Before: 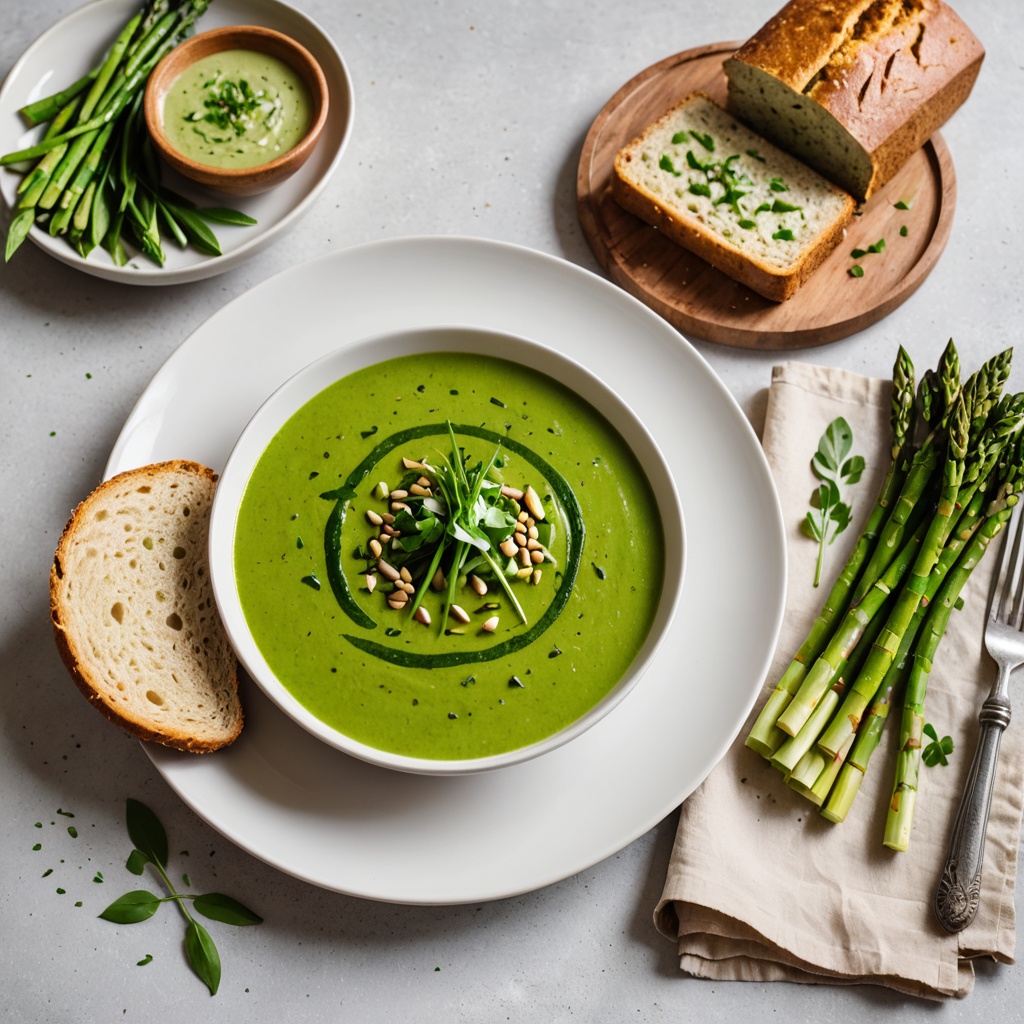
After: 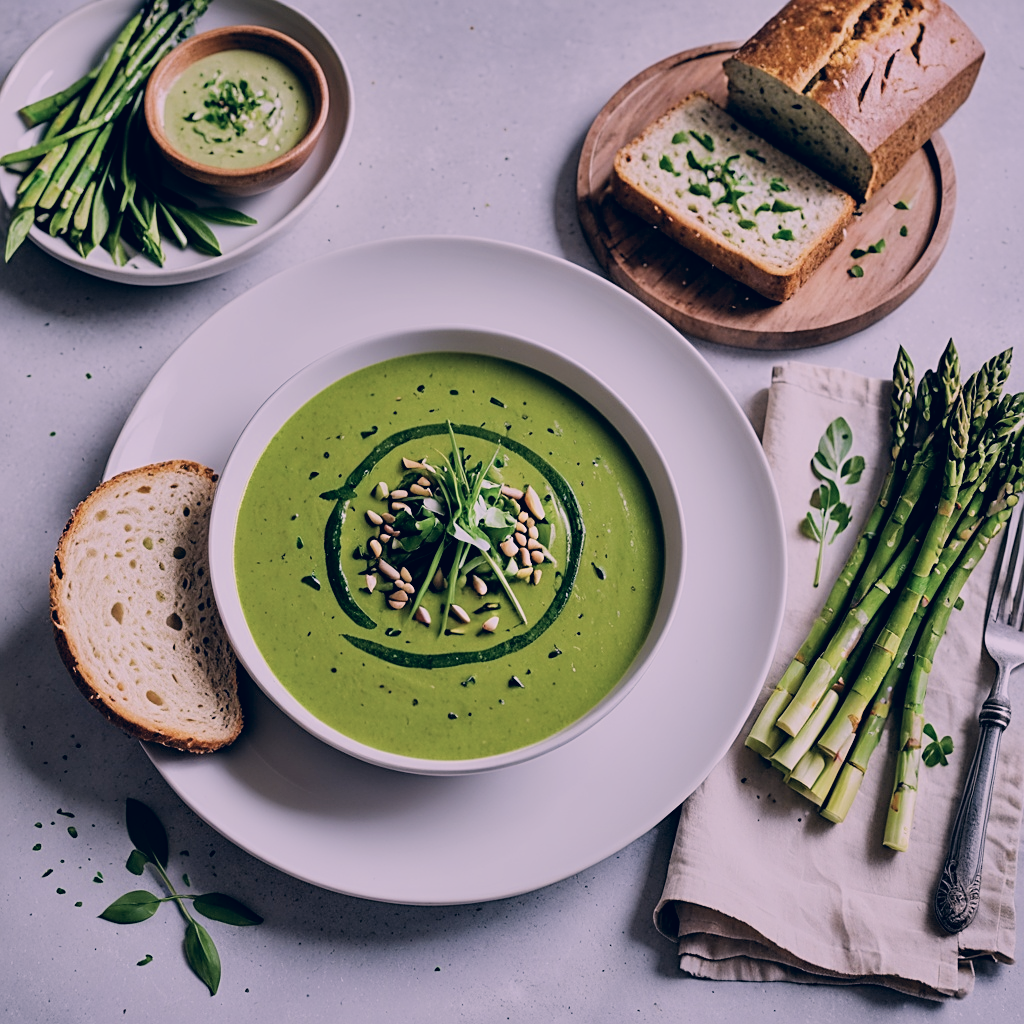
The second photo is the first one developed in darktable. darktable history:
filmic rgb: black relative exposure -7.65 EV, white relative exposure 4.56 EV, hardness 3.61, iterations of high-quality reconstruction 0
color calibration: illuminant custom, x 0.372, y 0.384, temperature 4278.62 K
sharpen: on, module defaults
color correction: highlights a* 14.32, highlights b* 6.13, shadows a* -5.53, shadows b* -15.59, saturation 0.853
shadows and highlights: low approximation 0.01, soften with gaussian
